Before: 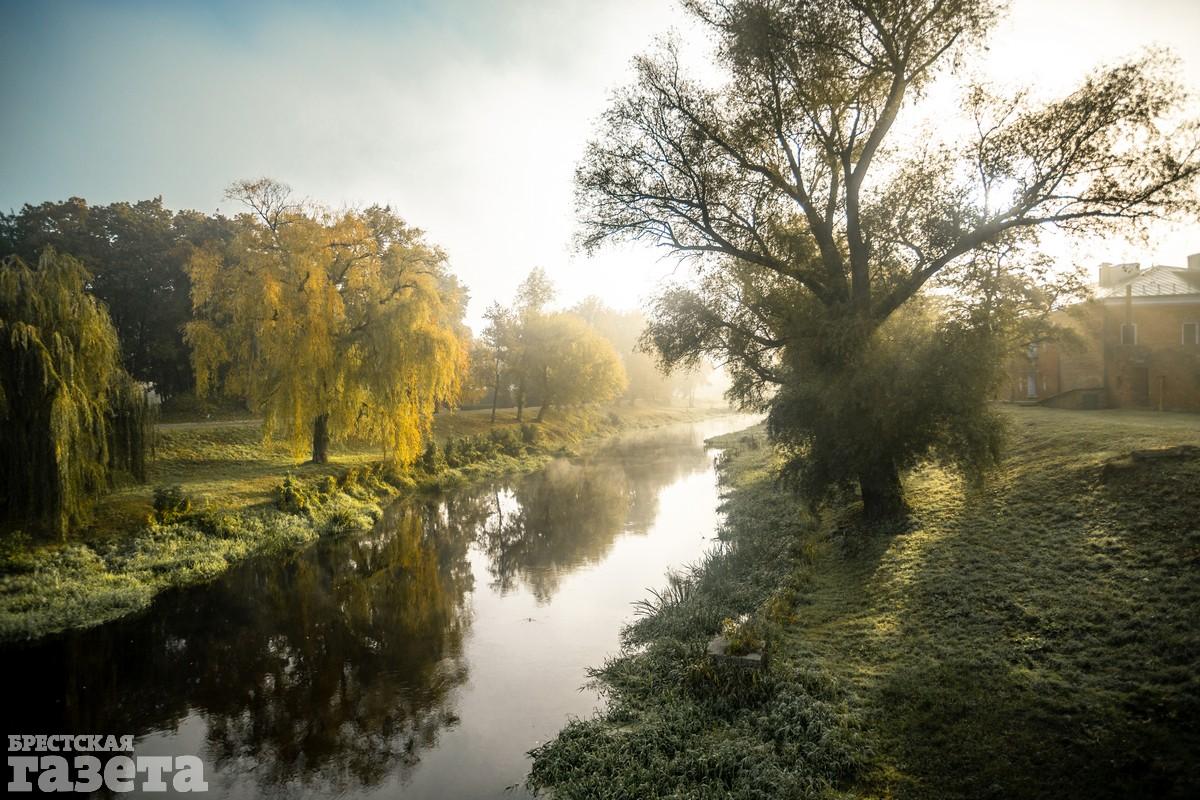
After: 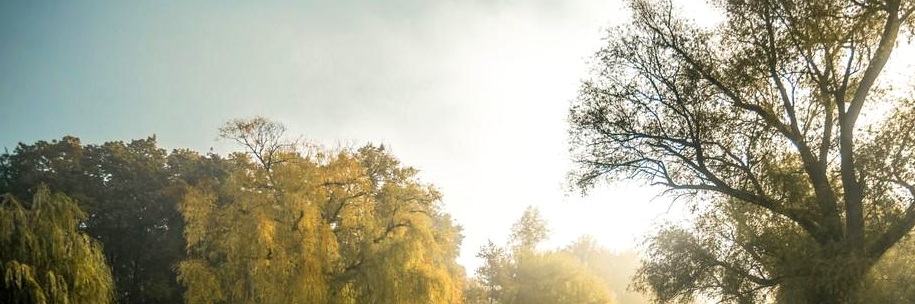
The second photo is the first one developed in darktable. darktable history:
local contrast: highlights 100%, shadows 100%, detail 120%, midtone range 0.2
crop: left 0.579%, top 7.627%, right 23.167%, bottom 54.275%
velvia: on, module defaults
